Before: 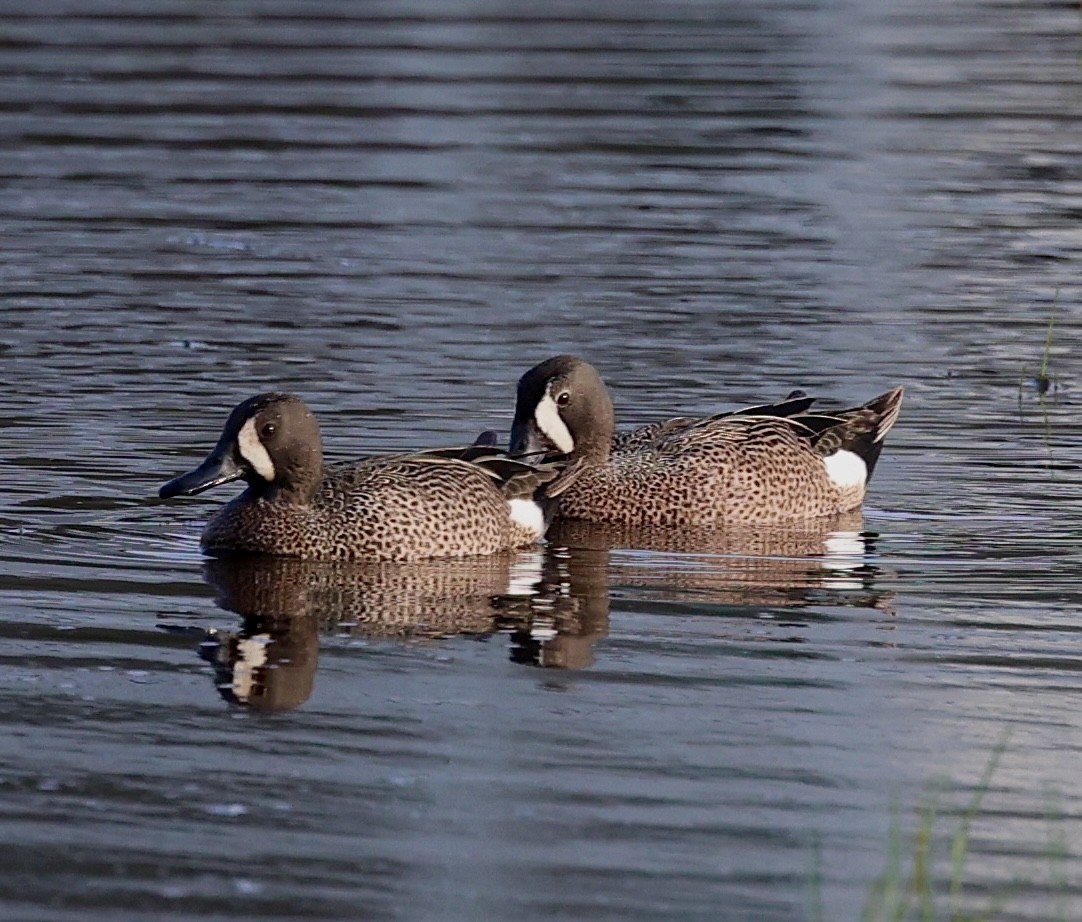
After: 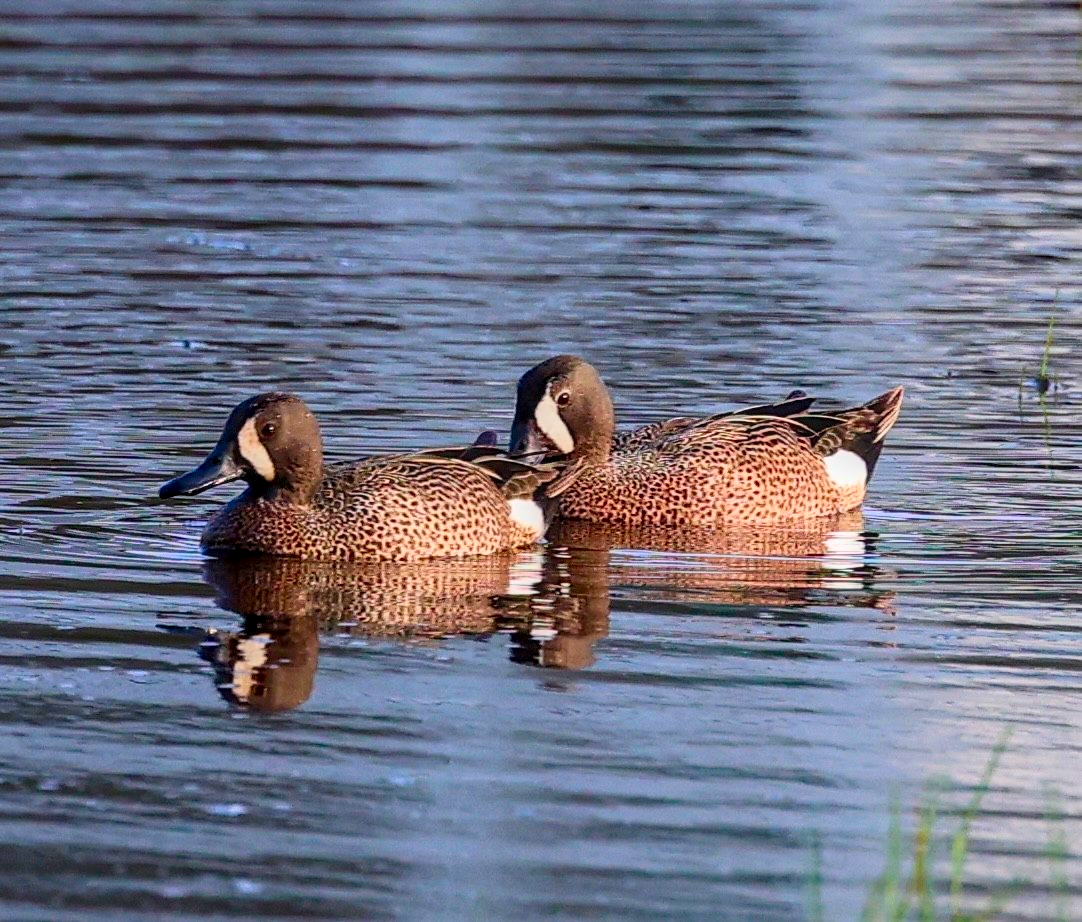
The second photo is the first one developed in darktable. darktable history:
contrast brightness saturation: contrast 0.2, brightness 0.2, saturation 0.8
local contrast: on, module defaults
